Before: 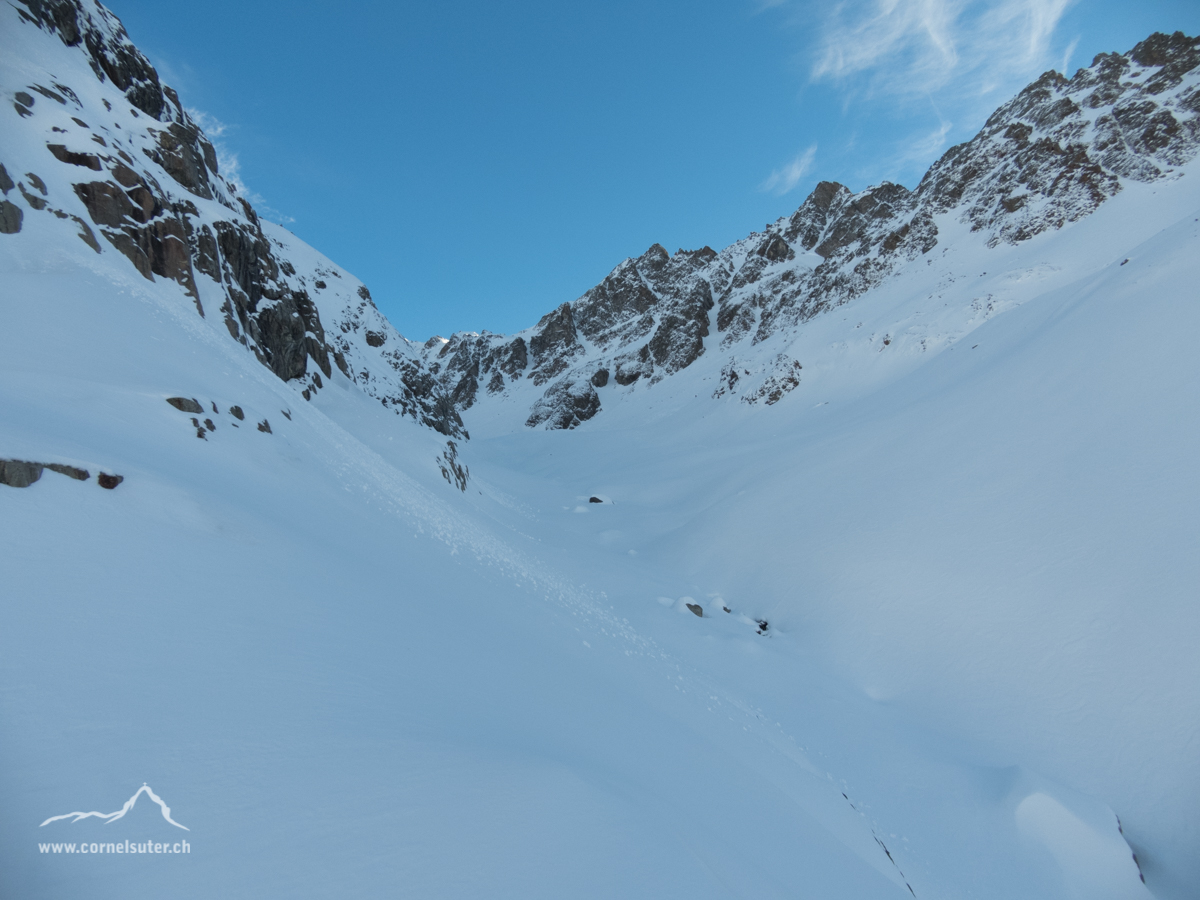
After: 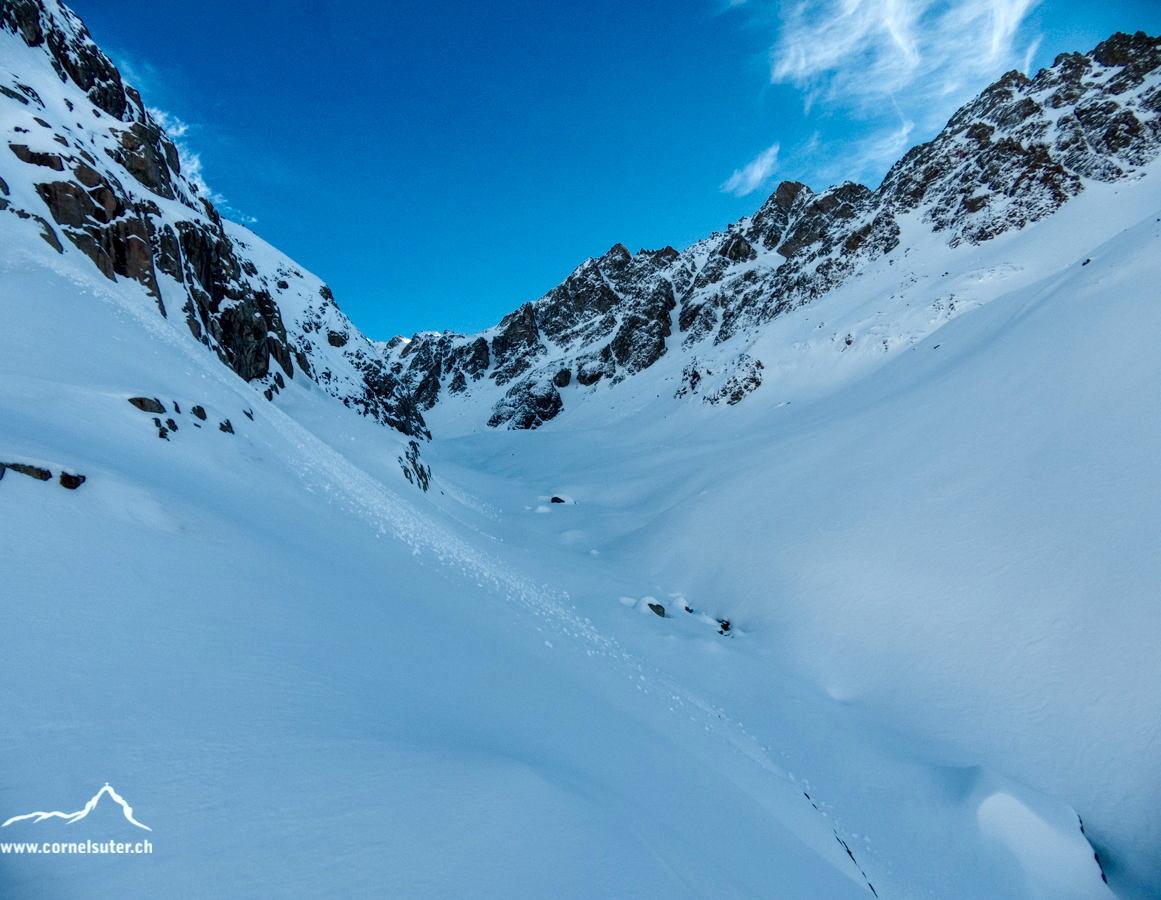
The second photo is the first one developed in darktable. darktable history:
local contrast: highlights 64%, shadows 54%, detail 168%, midtone range 0.521
crop and rotate: left 3.169%
color balance rgb: linear chroma grading › shadows 9.75%, linear chroma grading › highlights 9.672%, linear chroma grading › global chroma 14.448%, linear chroma grading › mid-tones 14.717%, perceptual saturation grading › global saturation 20%, perceptual saturation grading › highlights -25.542%, perceptual saturation grading › shadows 26.216%, saturation formula JzAzBz (2021)
